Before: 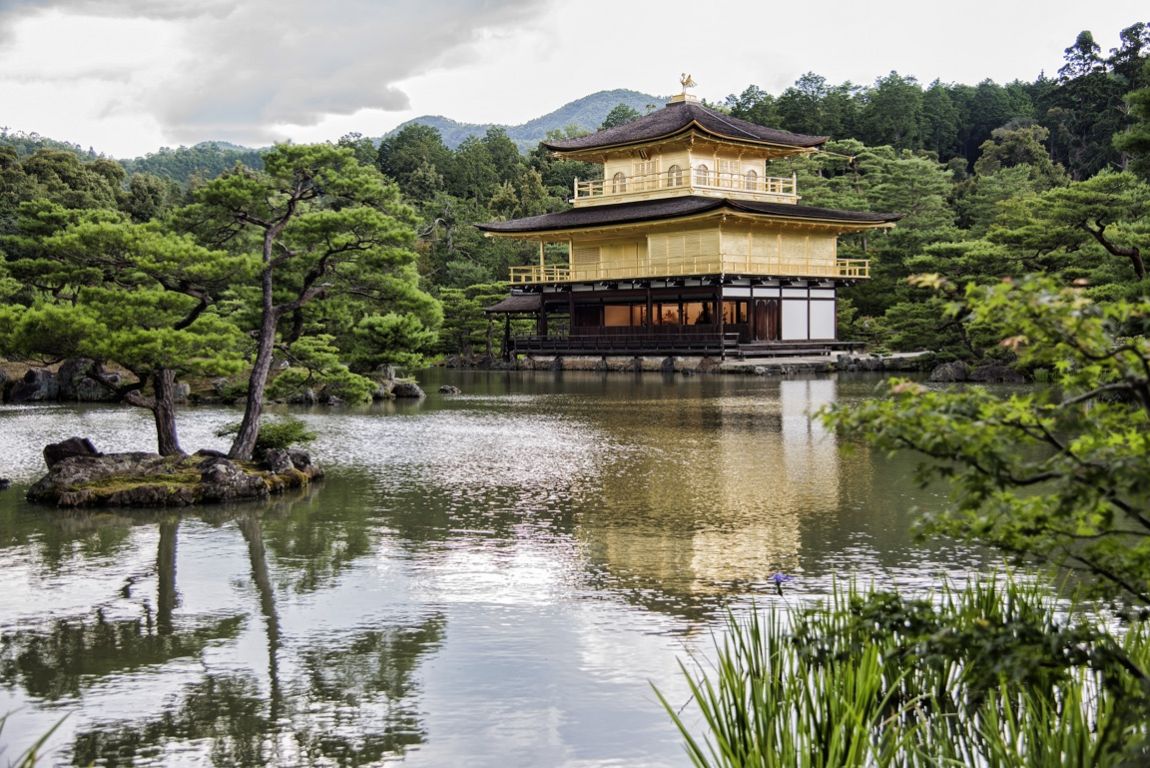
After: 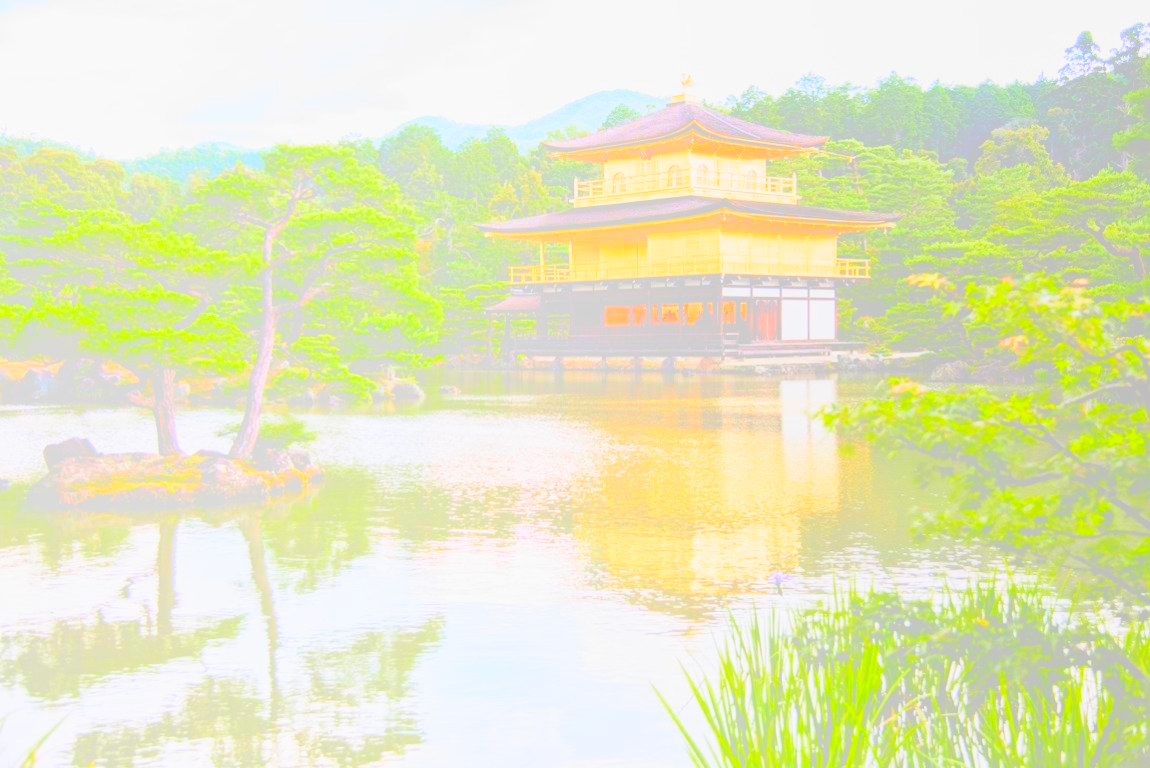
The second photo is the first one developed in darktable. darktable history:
bloom: size 85%, threshold 5%, strength 85%
sigmoid: skew -0.2, preserve hue 0%, red attenuation 0.1, red rotation 0.035, green attenuation 0.1, green rotation -0.017, blue attenuation 0.15, blue rotation -0.052, base primaries Rec2020
color correction: saturation 1.8
